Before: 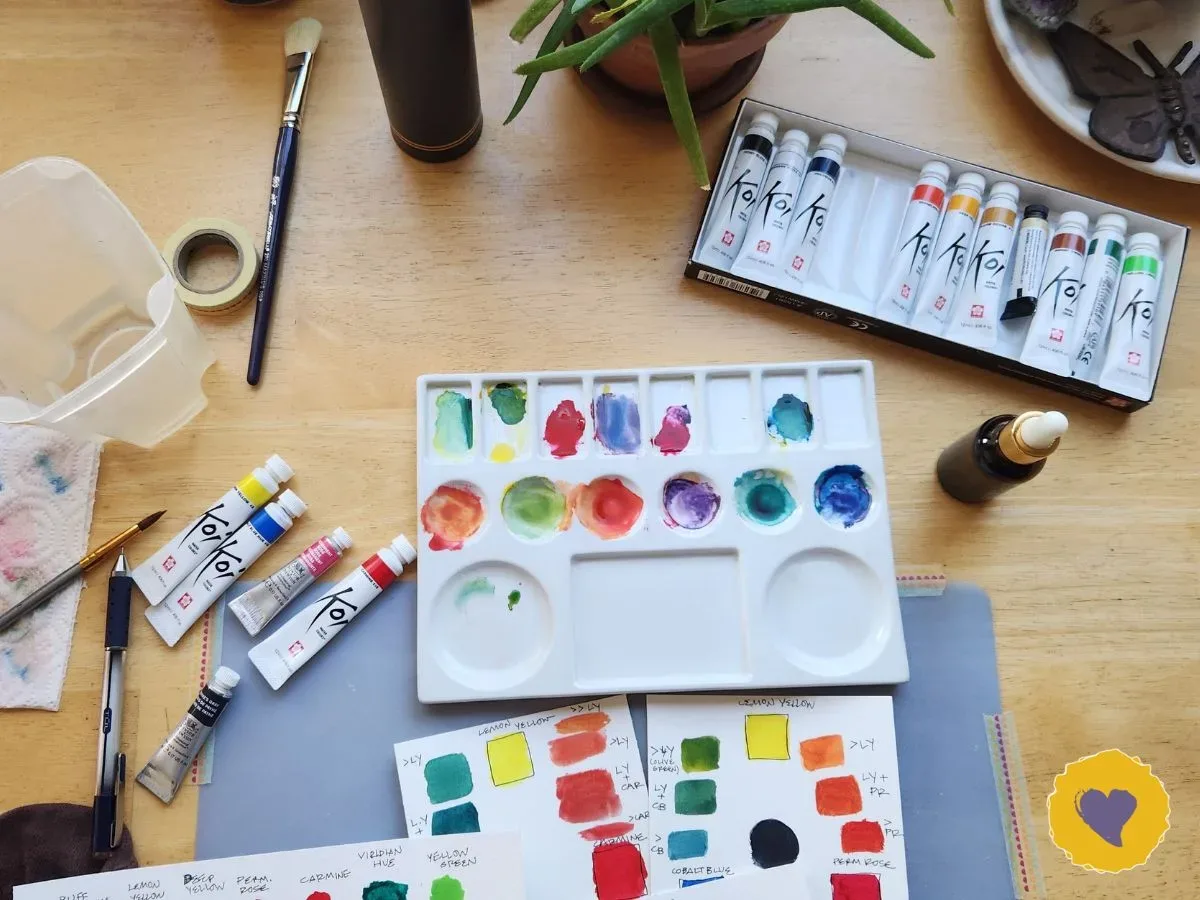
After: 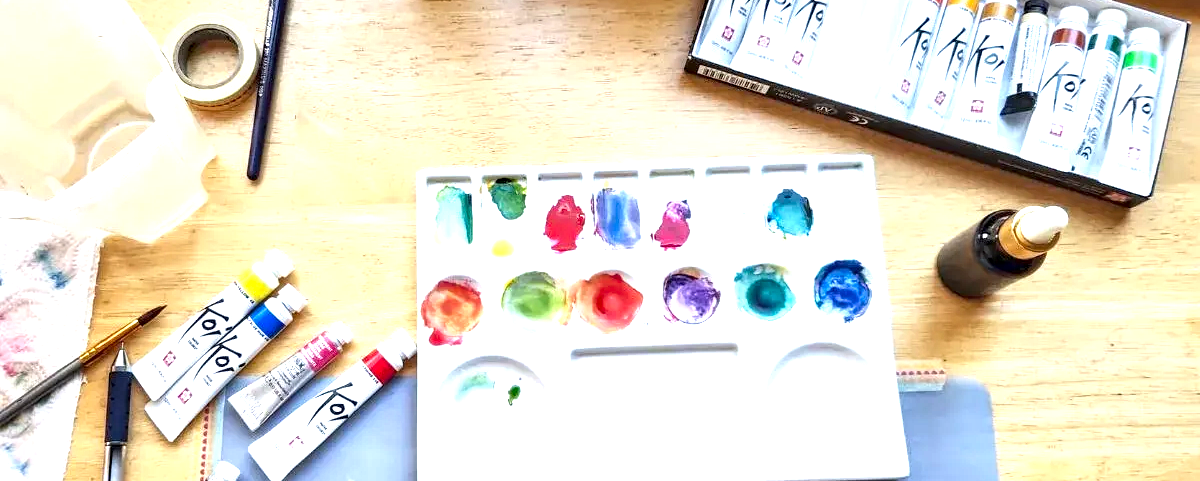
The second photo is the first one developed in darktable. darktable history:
exposure: black level correction 0.001, exposure 1.12 EV, compensate exposure bias true, compensate highlight preservation false
contrast equalizer: y [[0.6 ×6], [0.55 ×6], [0 ×6], [0 ×6], [0 ×6]], mix 0.575
crop and rotate: top 22.848%, bottom 23.697%
local contrast: on, module defaults
